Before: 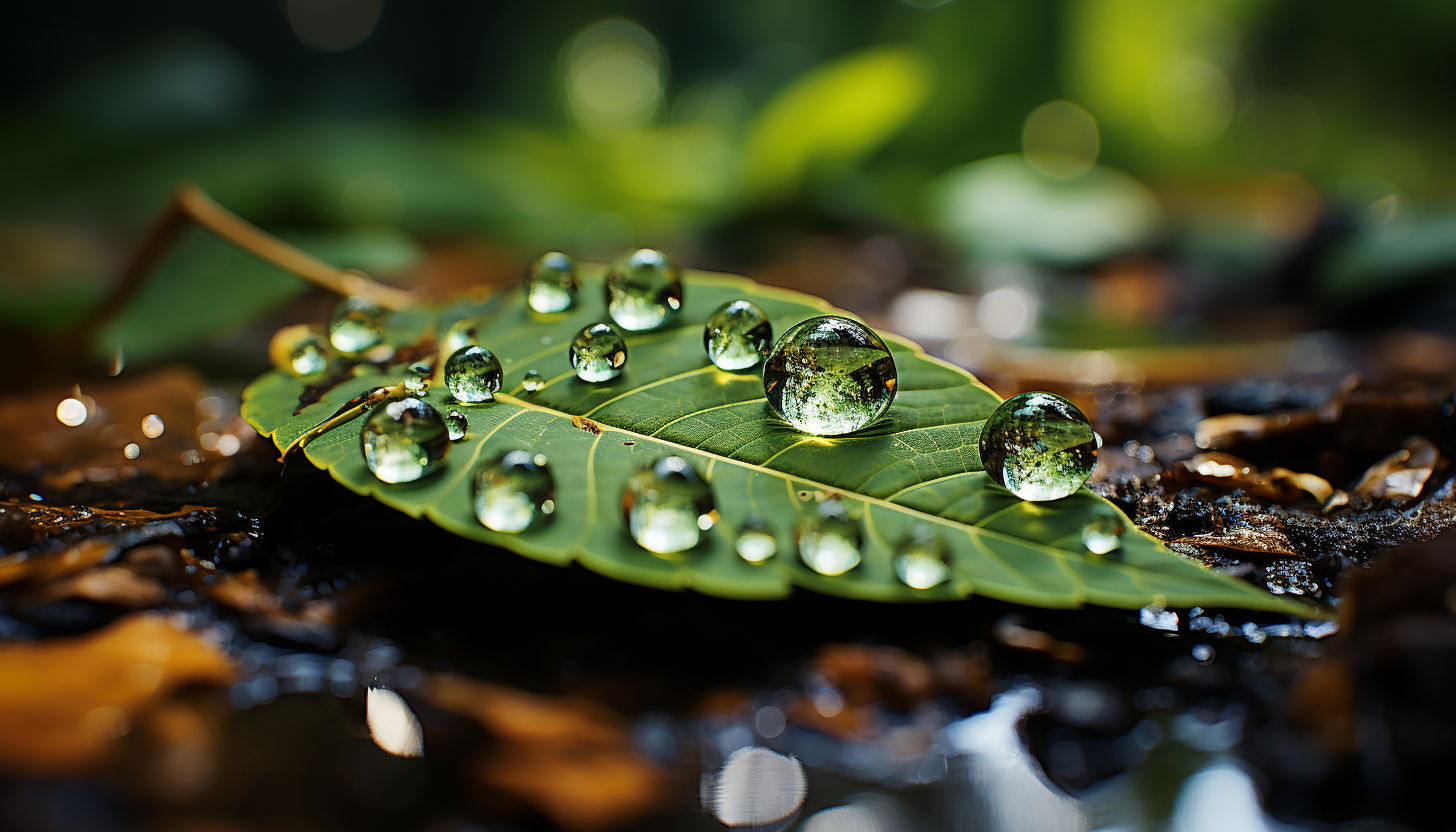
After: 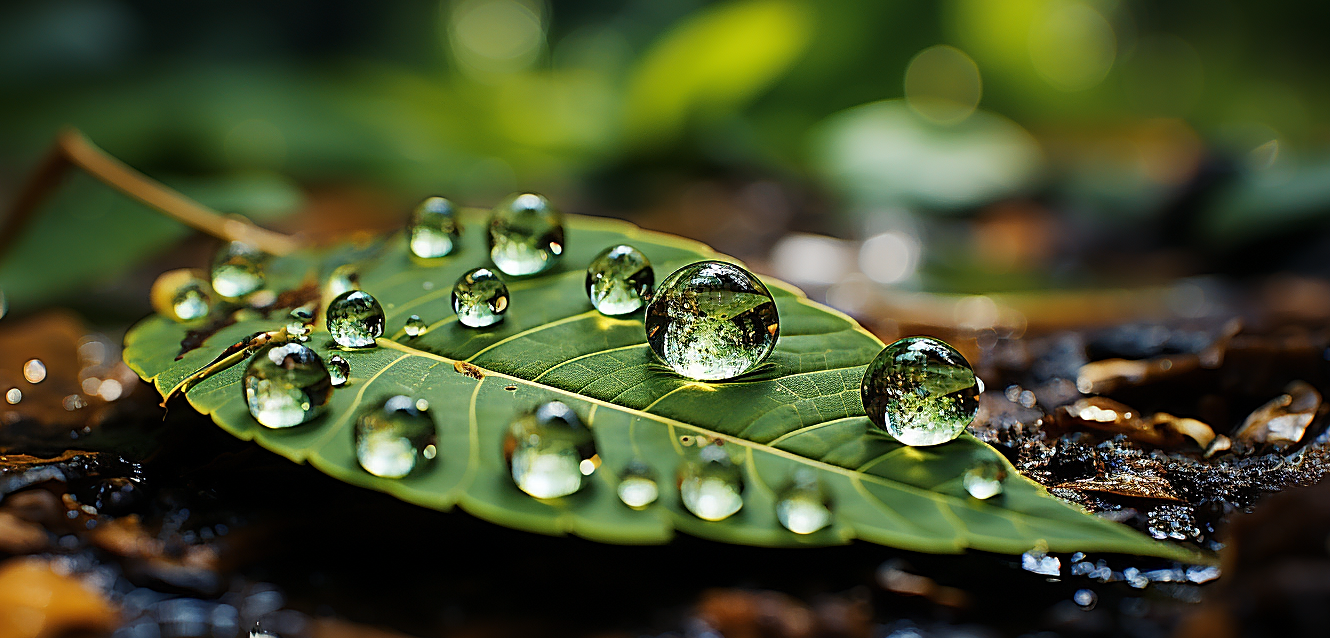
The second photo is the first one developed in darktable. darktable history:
sharpen: on, module defaults
crop: left 8.155%, top 6.611%, bottom 15.385%
